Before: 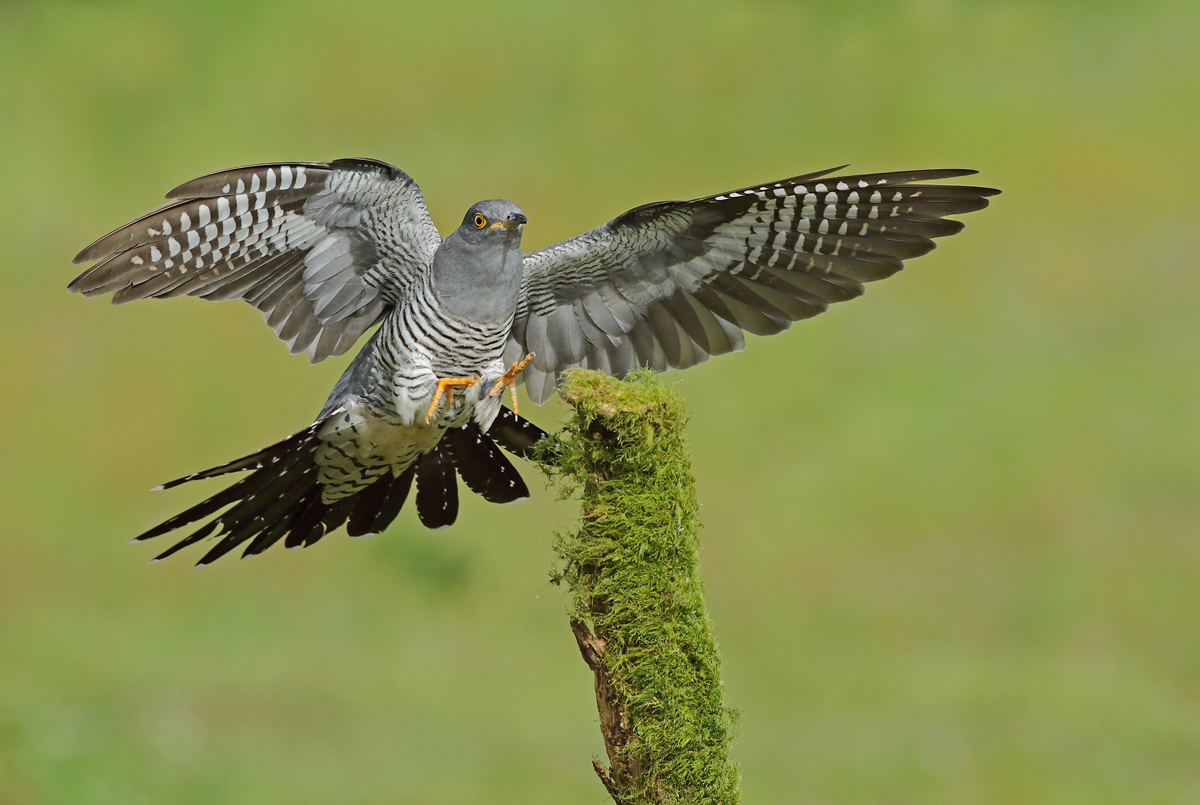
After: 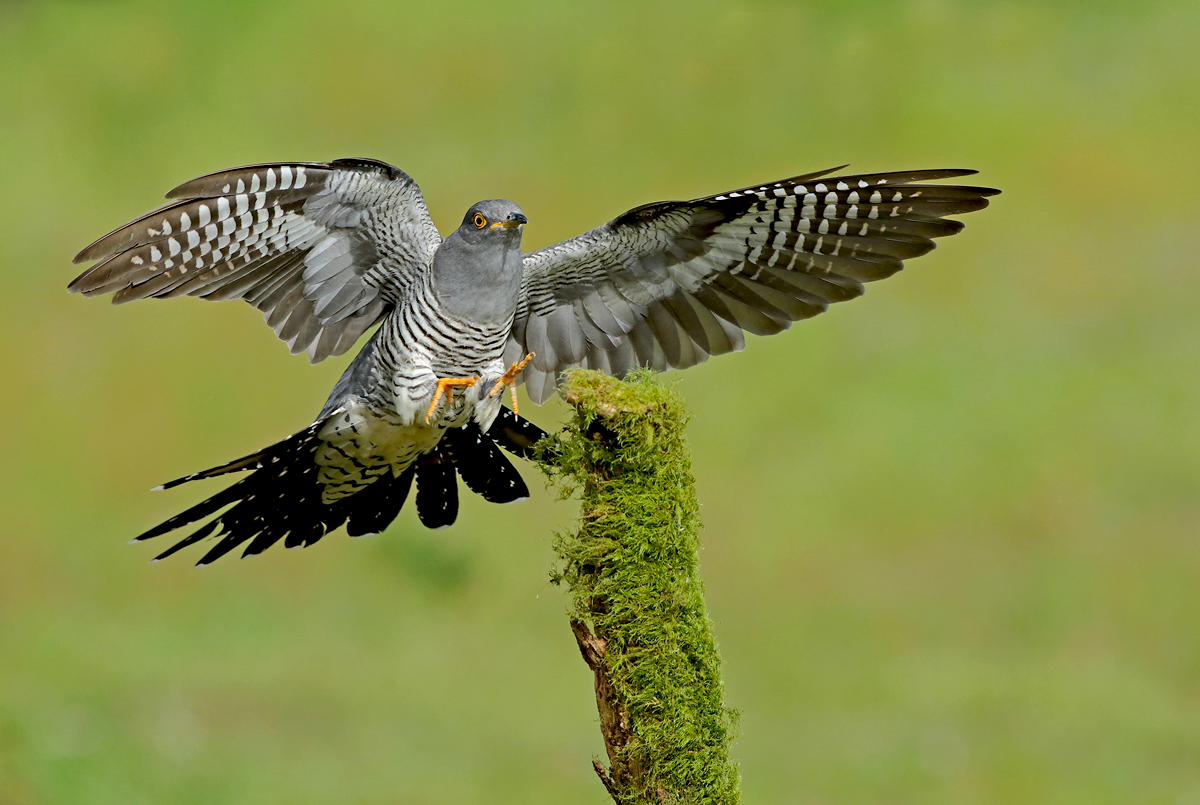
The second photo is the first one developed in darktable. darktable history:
base curve: curves: ch0 [(0.017, 0) (0.425, 0.441) (0.844, 0.933) (1, 1)], preserve colors none
